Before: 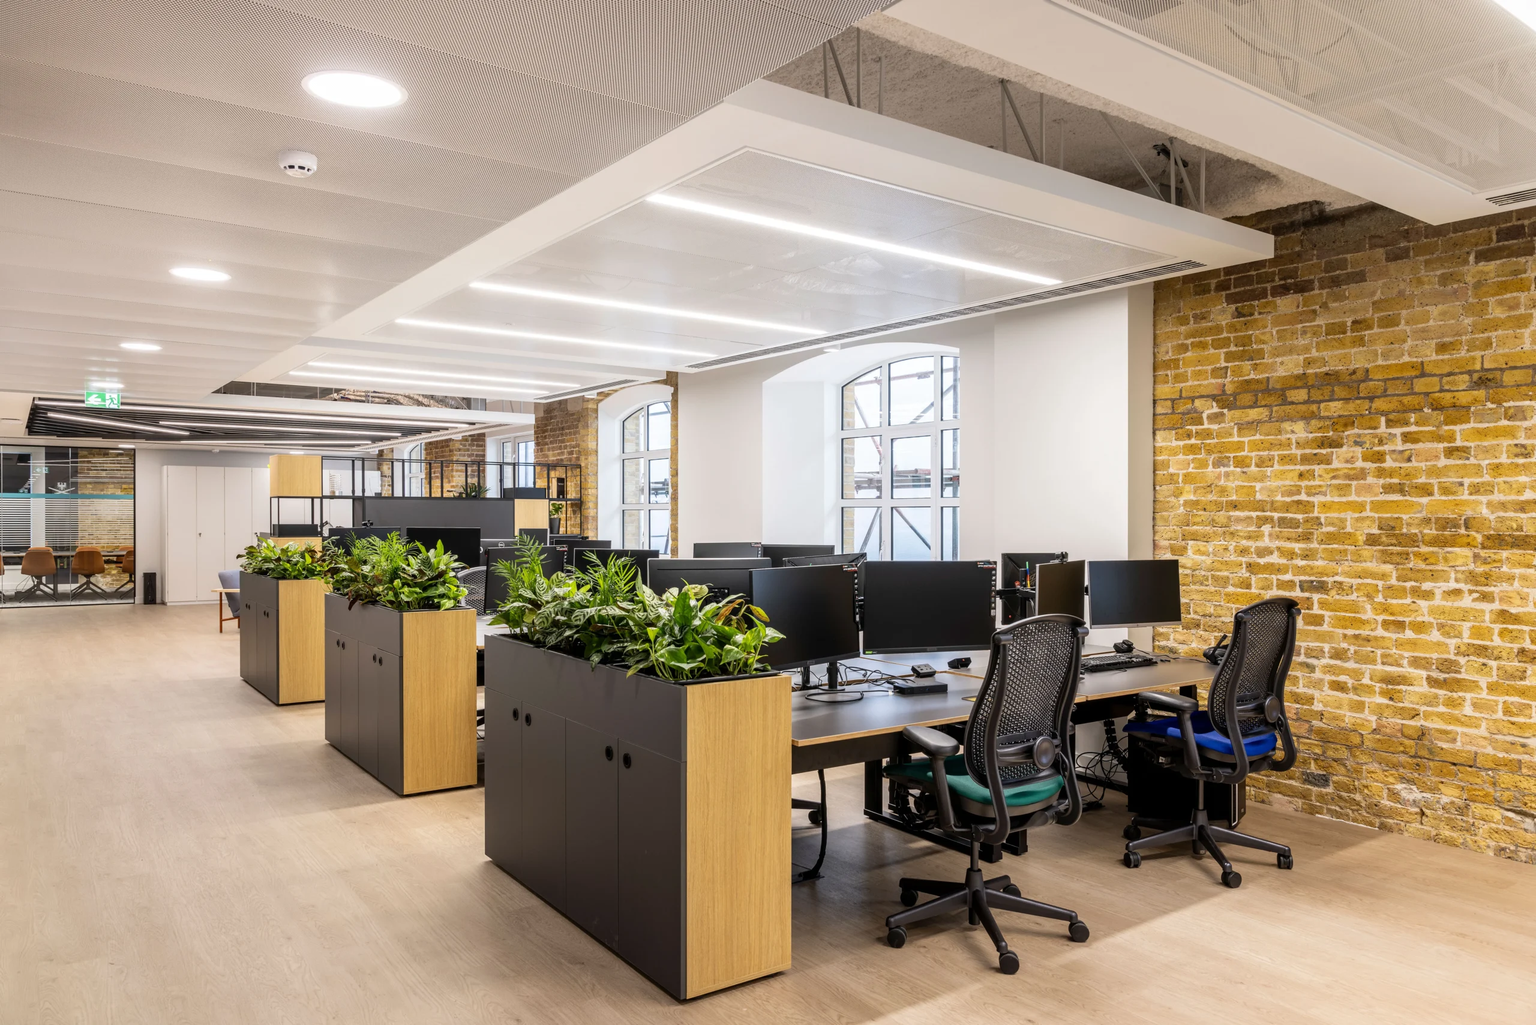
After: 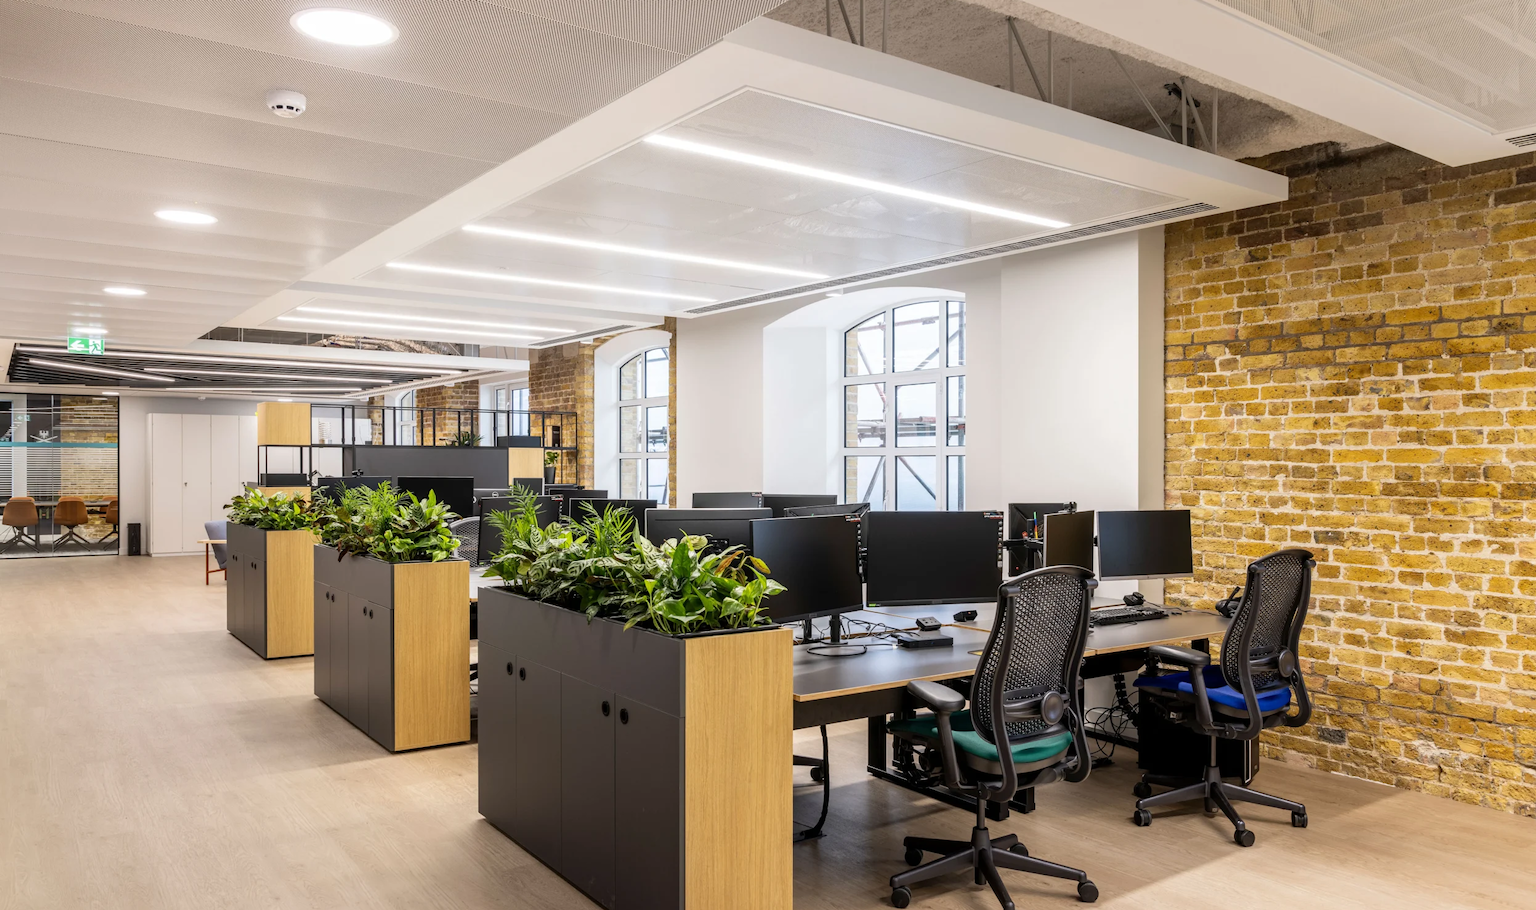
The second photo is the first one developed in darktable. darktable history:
crop: left 1.261%, top 6.184%, right 1.293%, bottom 7.168%
